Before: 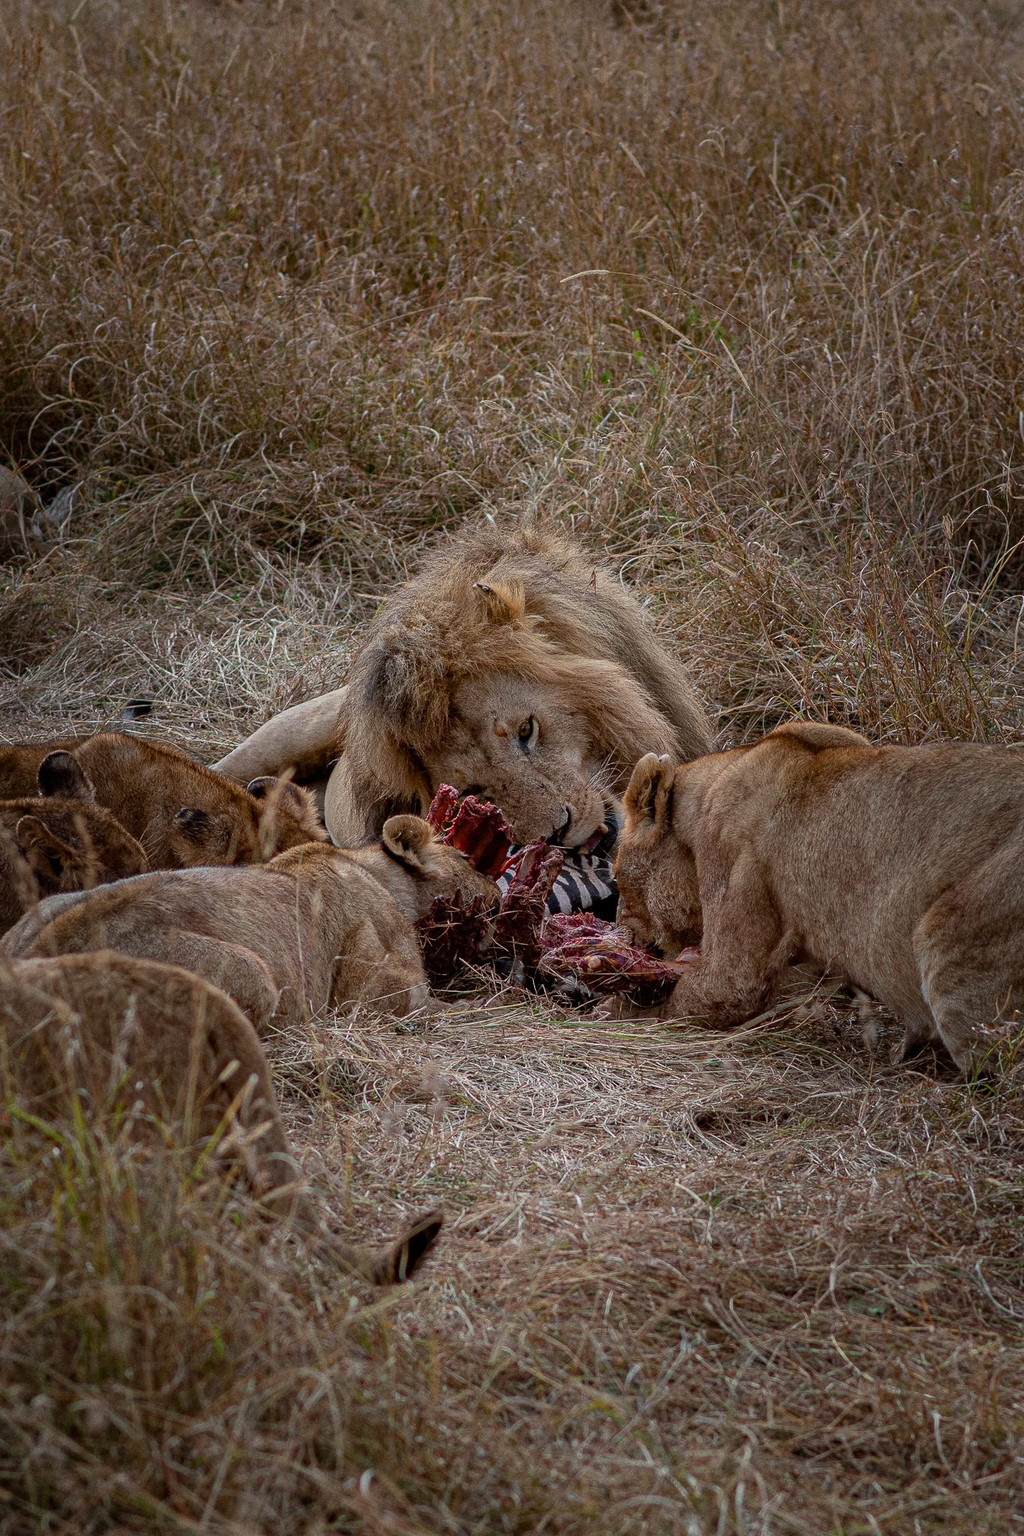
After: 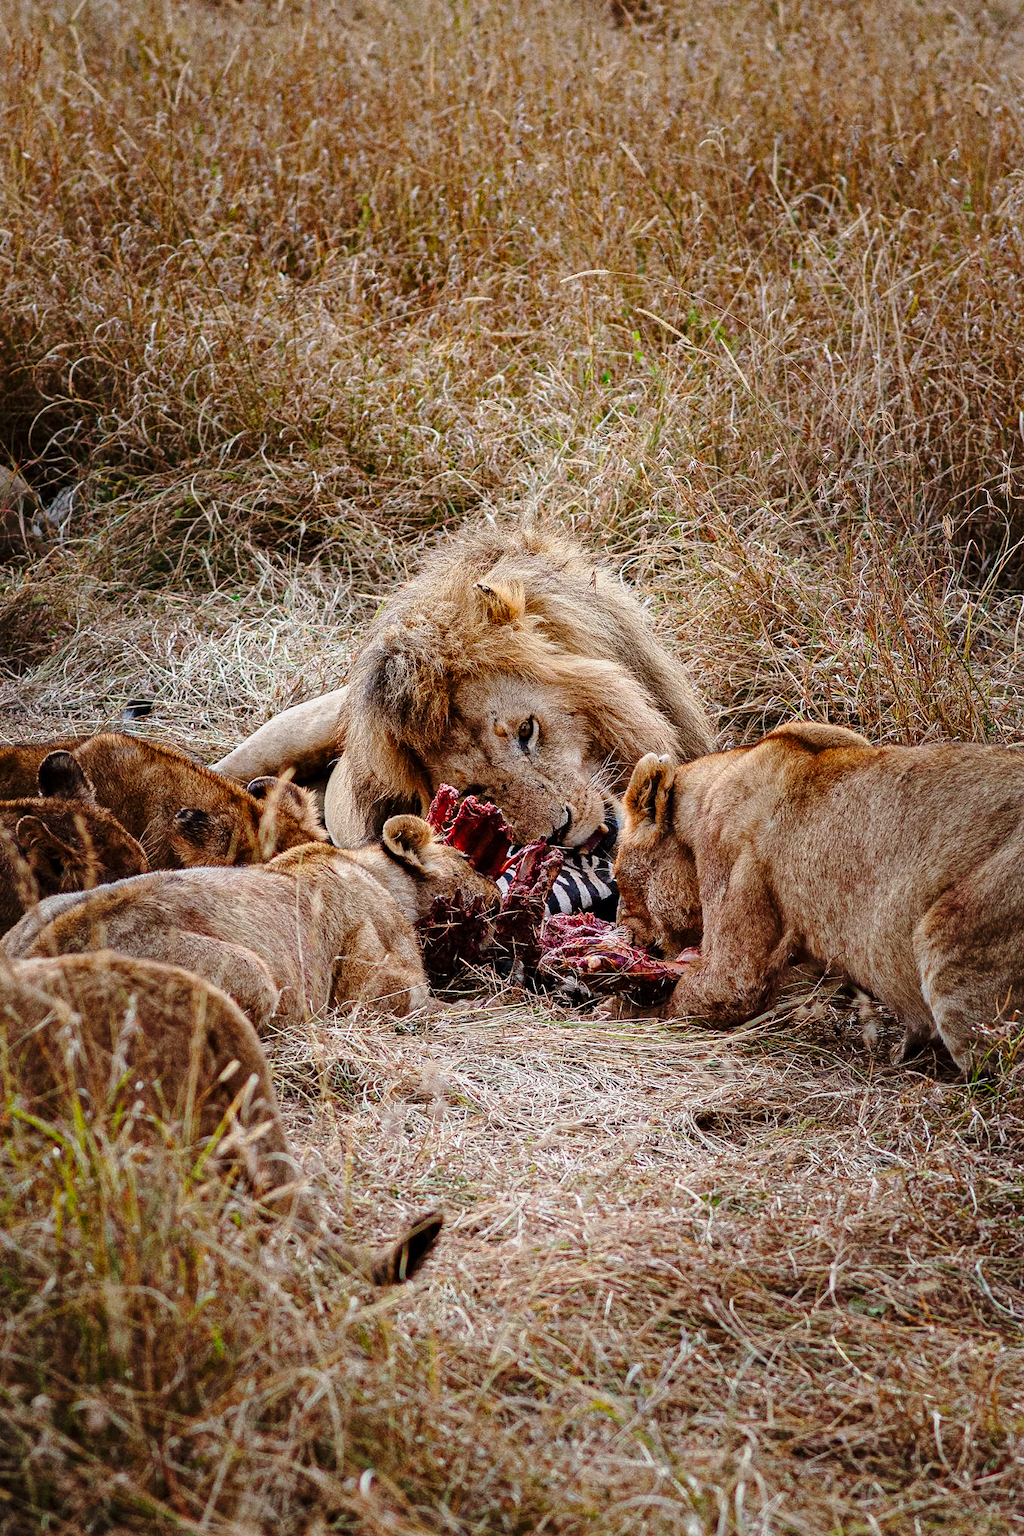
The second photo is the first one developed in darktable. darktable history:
base curve: curves: ch0 [(0, 0) (0.028, 0.03) (0.105, 0.232) (0.387, 0.748) (0.754, 0.968) (1, 1)], preserve colors none
